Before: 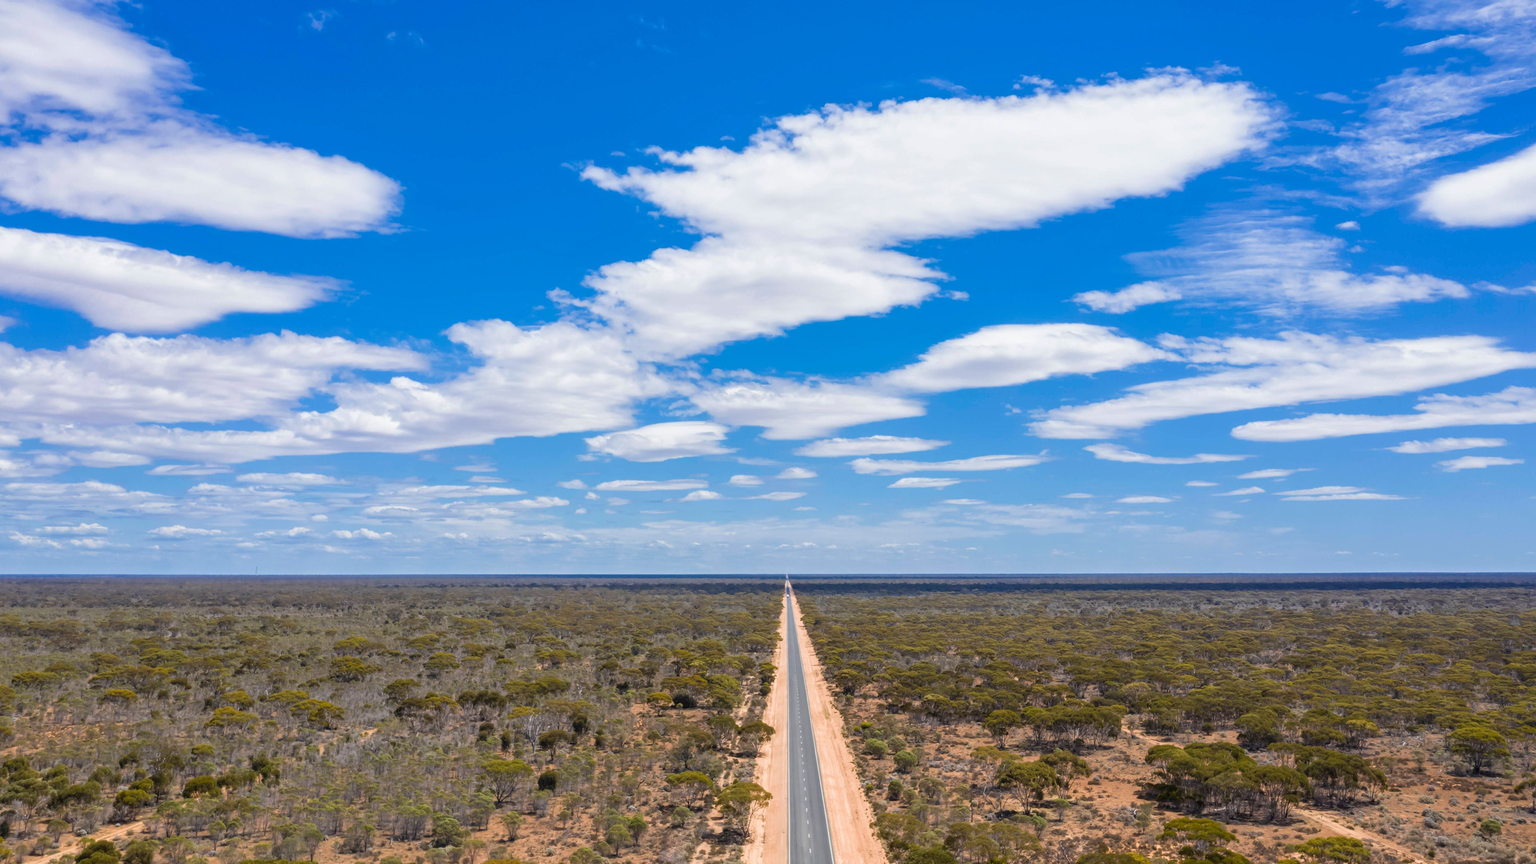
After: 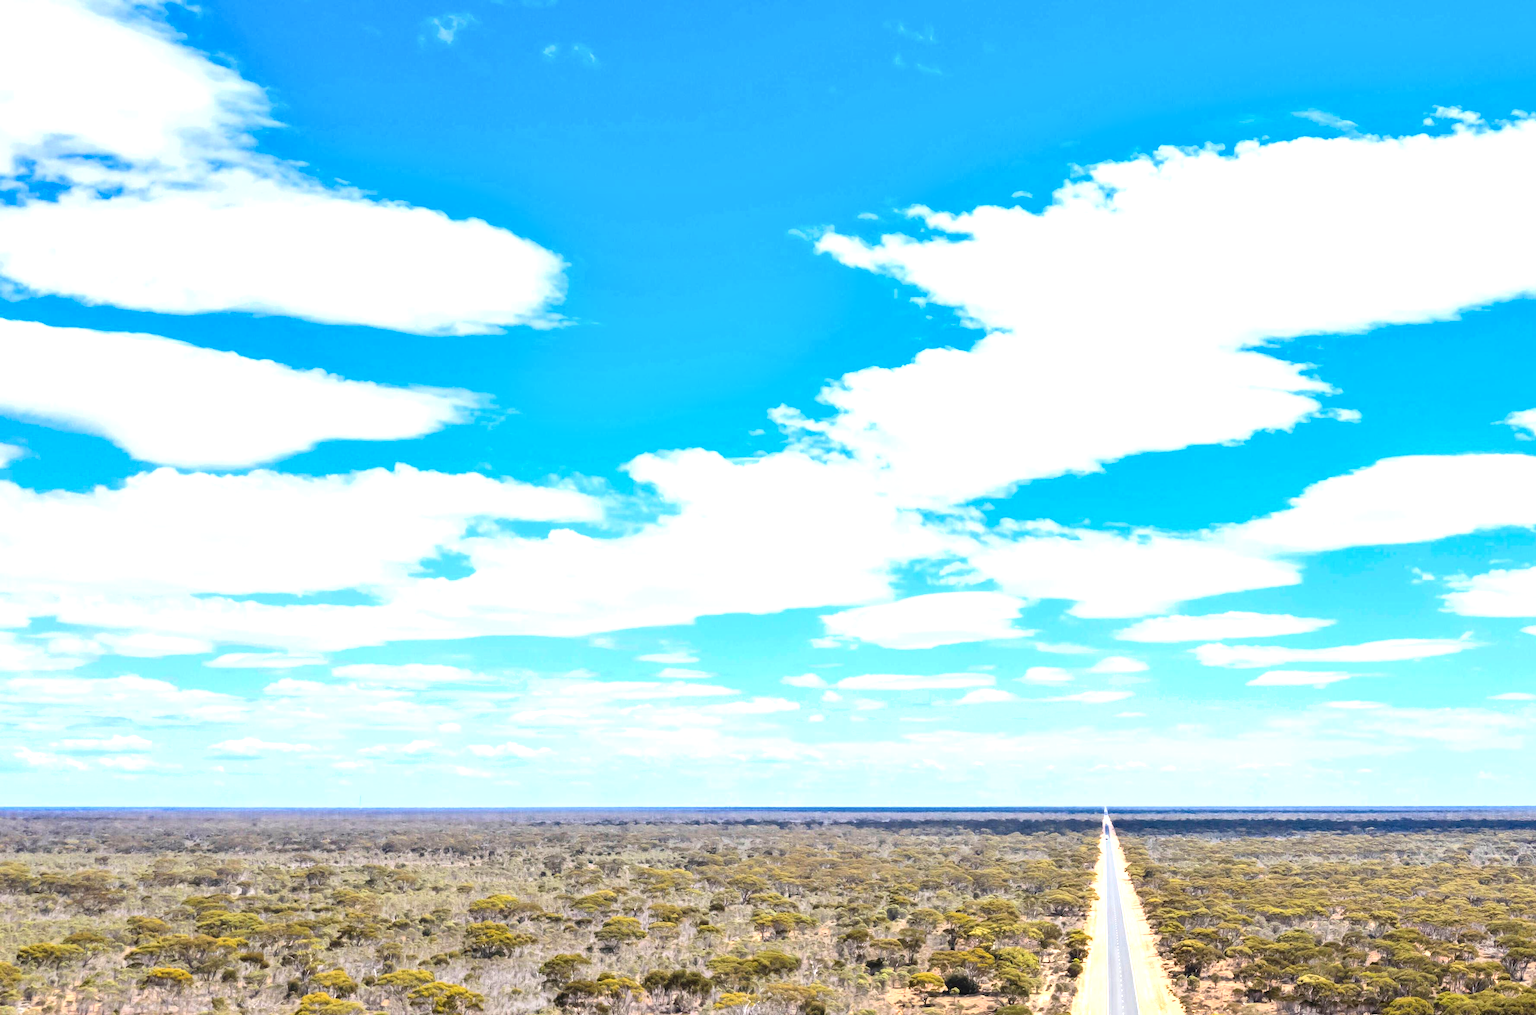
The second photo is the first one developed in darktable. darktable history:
contrast brightness saturation: contrast 0.22
crop: right 28.785%, bottom 16.315%
shadows and highlights: radius 124.92, shadows 30.48, highlights -30.97, low approximation 0.01, soften with gaussian
exposure: black level correction 0, exposure 1.35 EV, compensate highlight preservation false
